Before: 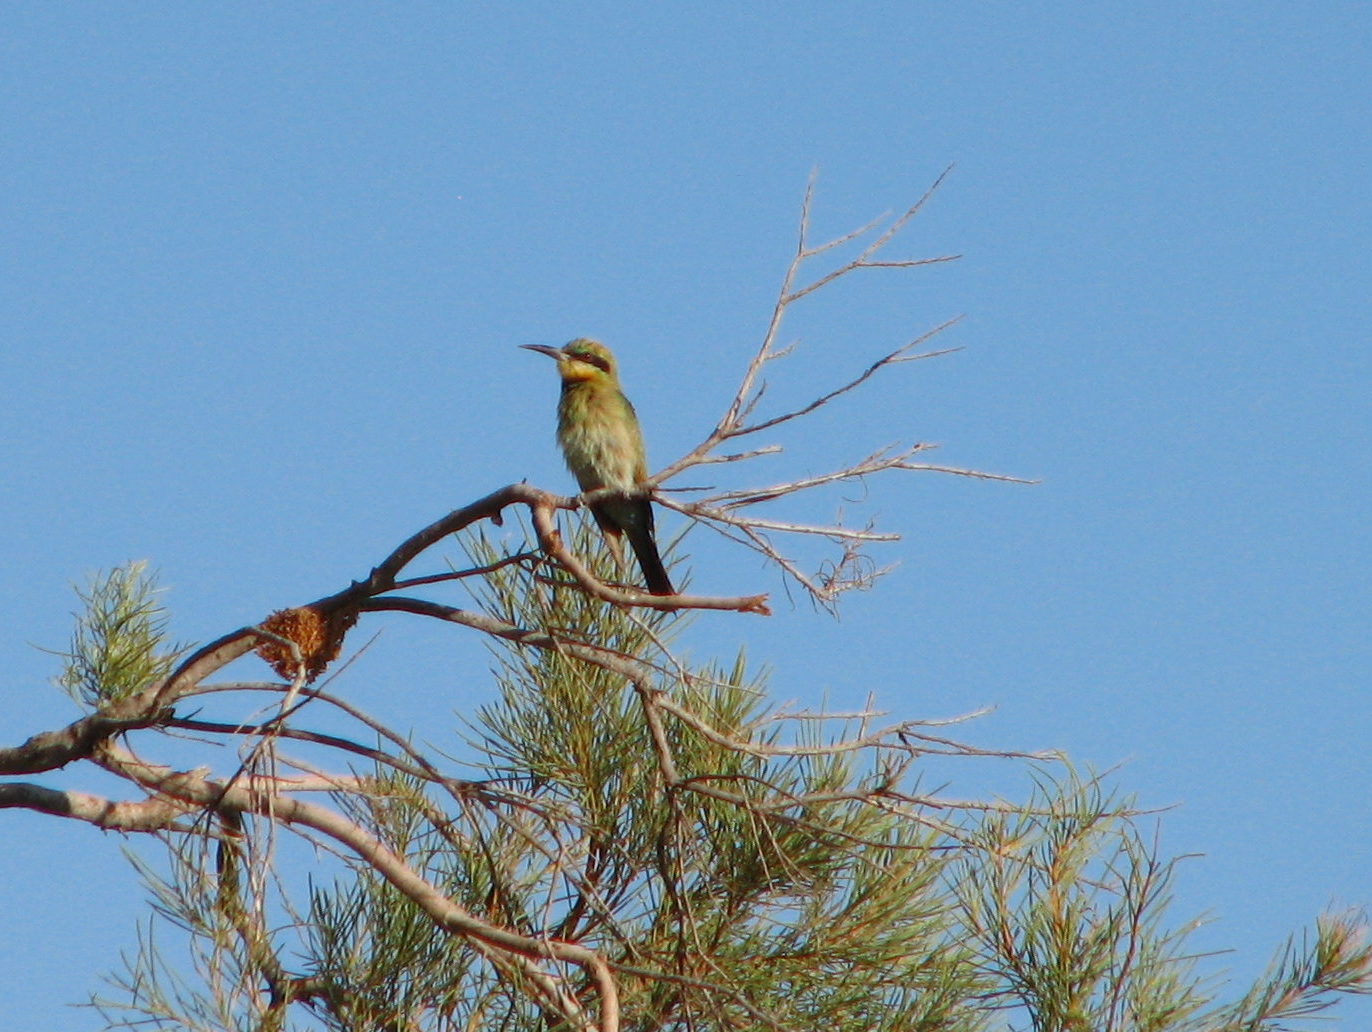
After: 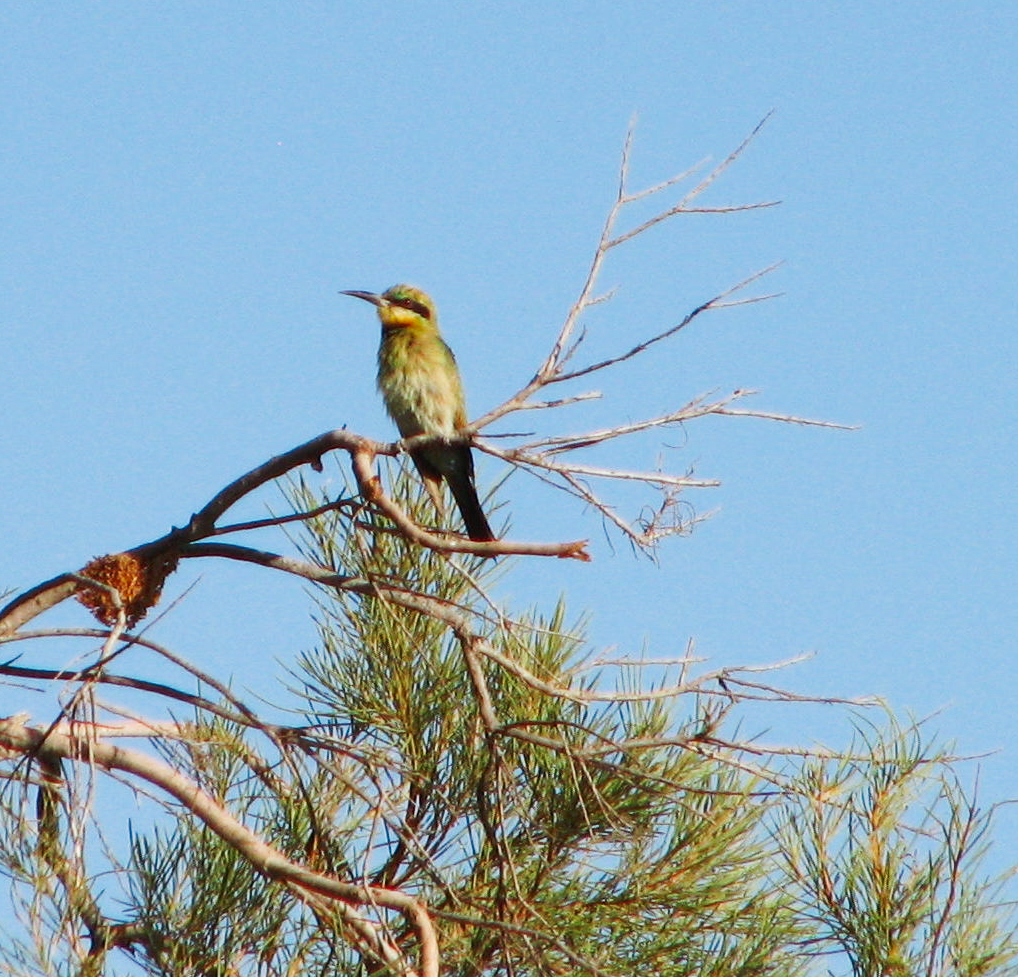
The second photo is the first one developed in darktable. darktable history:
crop and rotate: left 13.15%, top 5.251%, right 12.609%
tone curve: curves: ch0 [(0, 0) (0.003, 0.01) (0.011, 0.015) (0.025, 0.023) (0.044, 0.038) (0.069, 0.058) (0.1, 0.093) (0.136, 0.134) (0.177, 0.176) (0.224, 0.221) (0.277, 0.282) (0.335, 0.36) (0.399, 0.438) (0.468, 0.54) (0.543, 0.632) (0.623, 0.724) (0.709, 0.814) (0.801, 0.885) (0.898, 0.947) (1, 1)], preserve colors none
